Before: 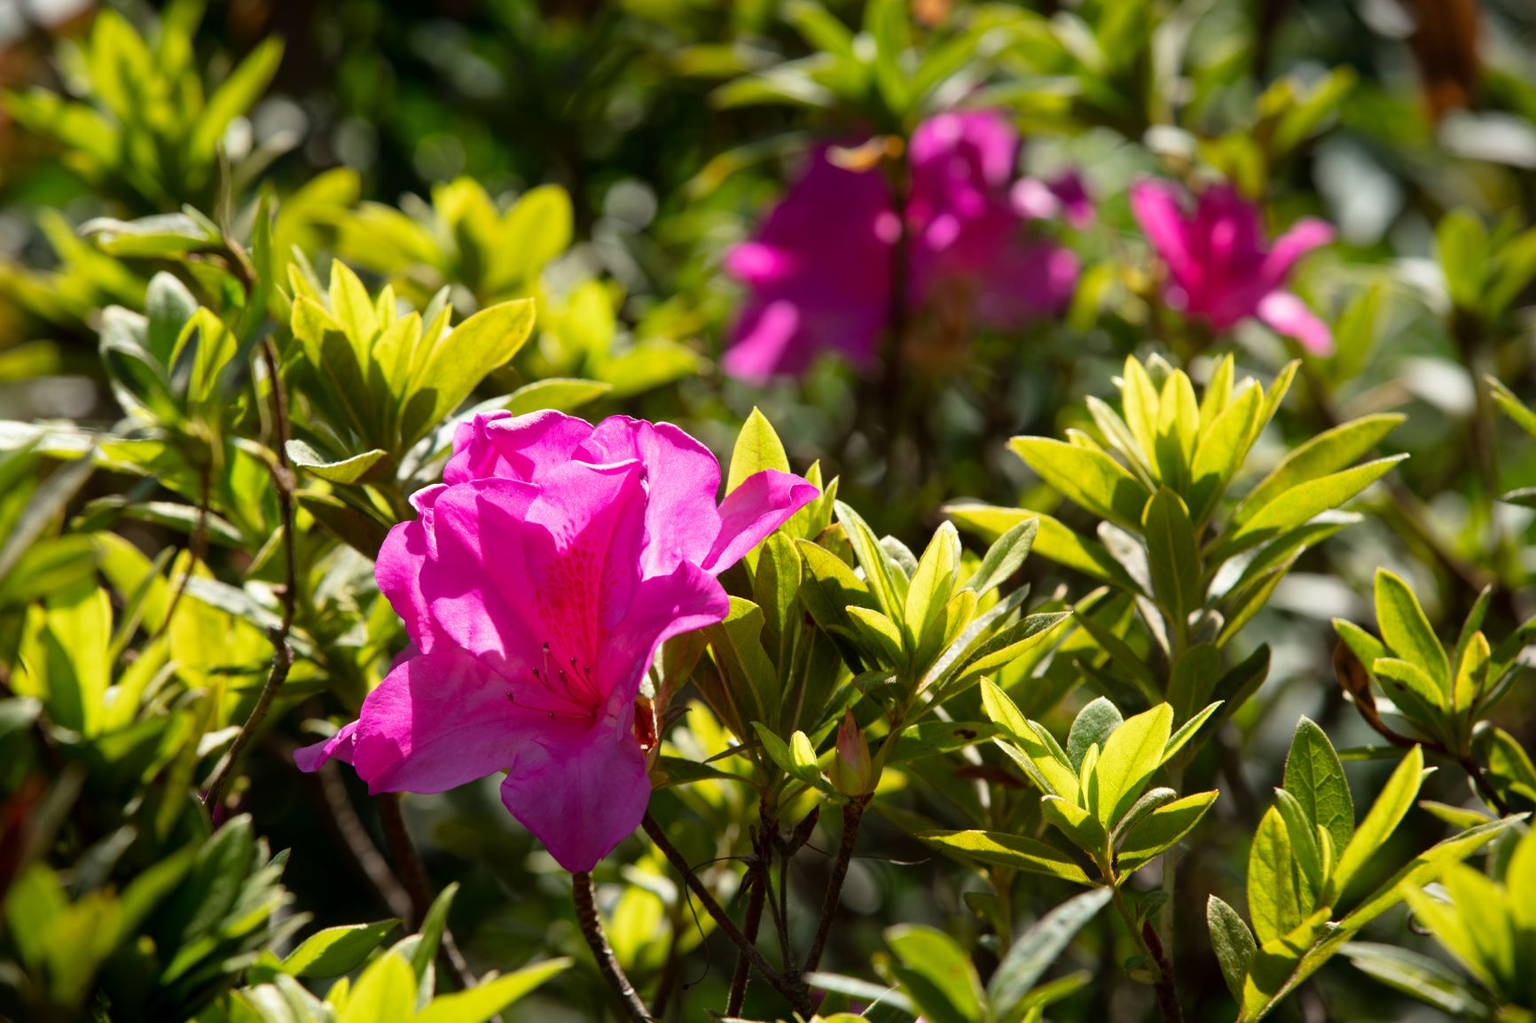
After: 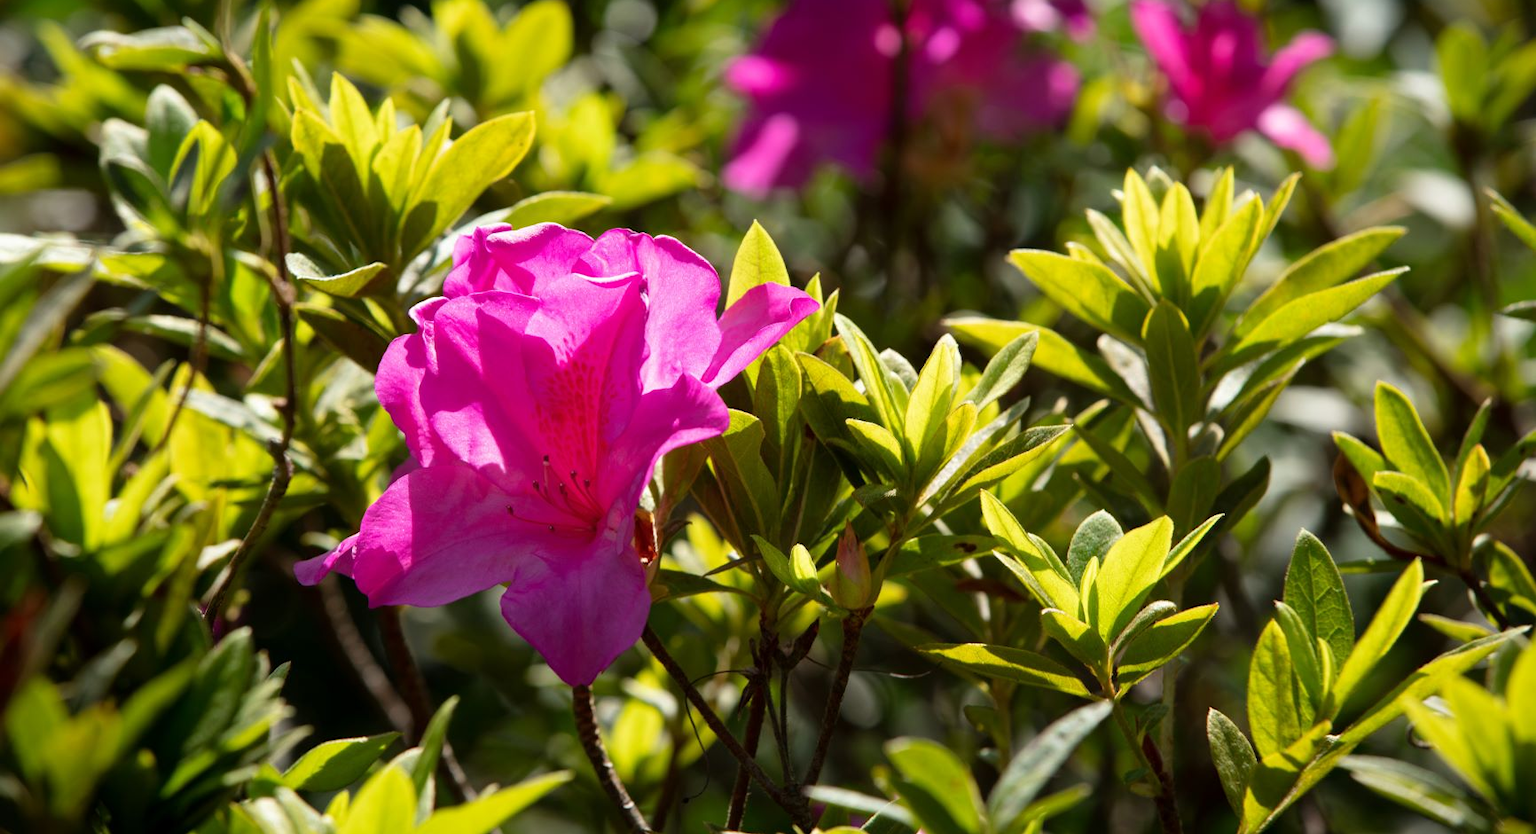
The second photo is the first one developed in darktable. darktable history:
crop and rotate: top 18.423%
